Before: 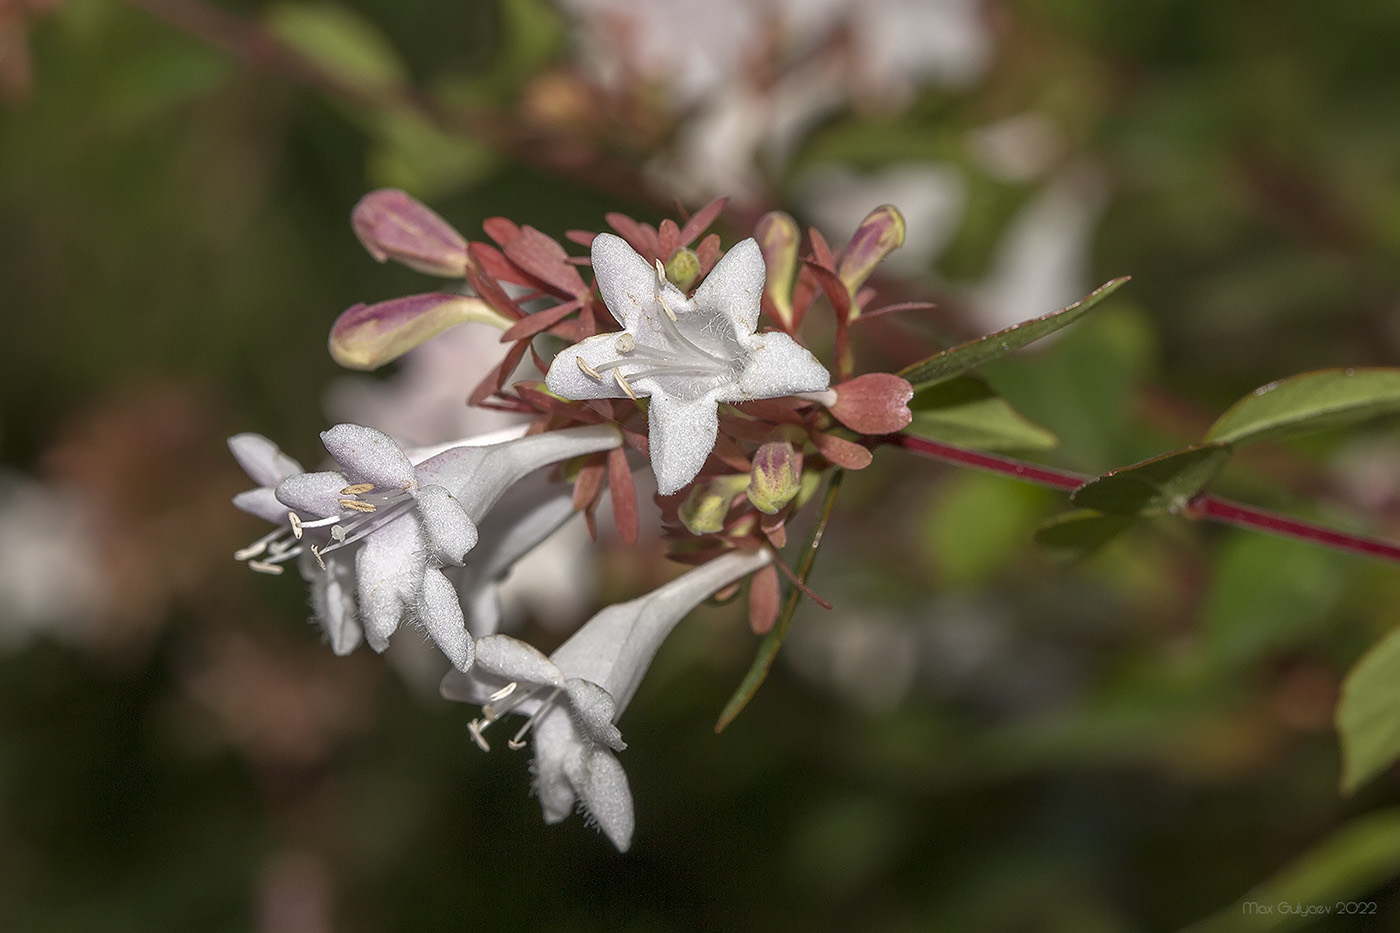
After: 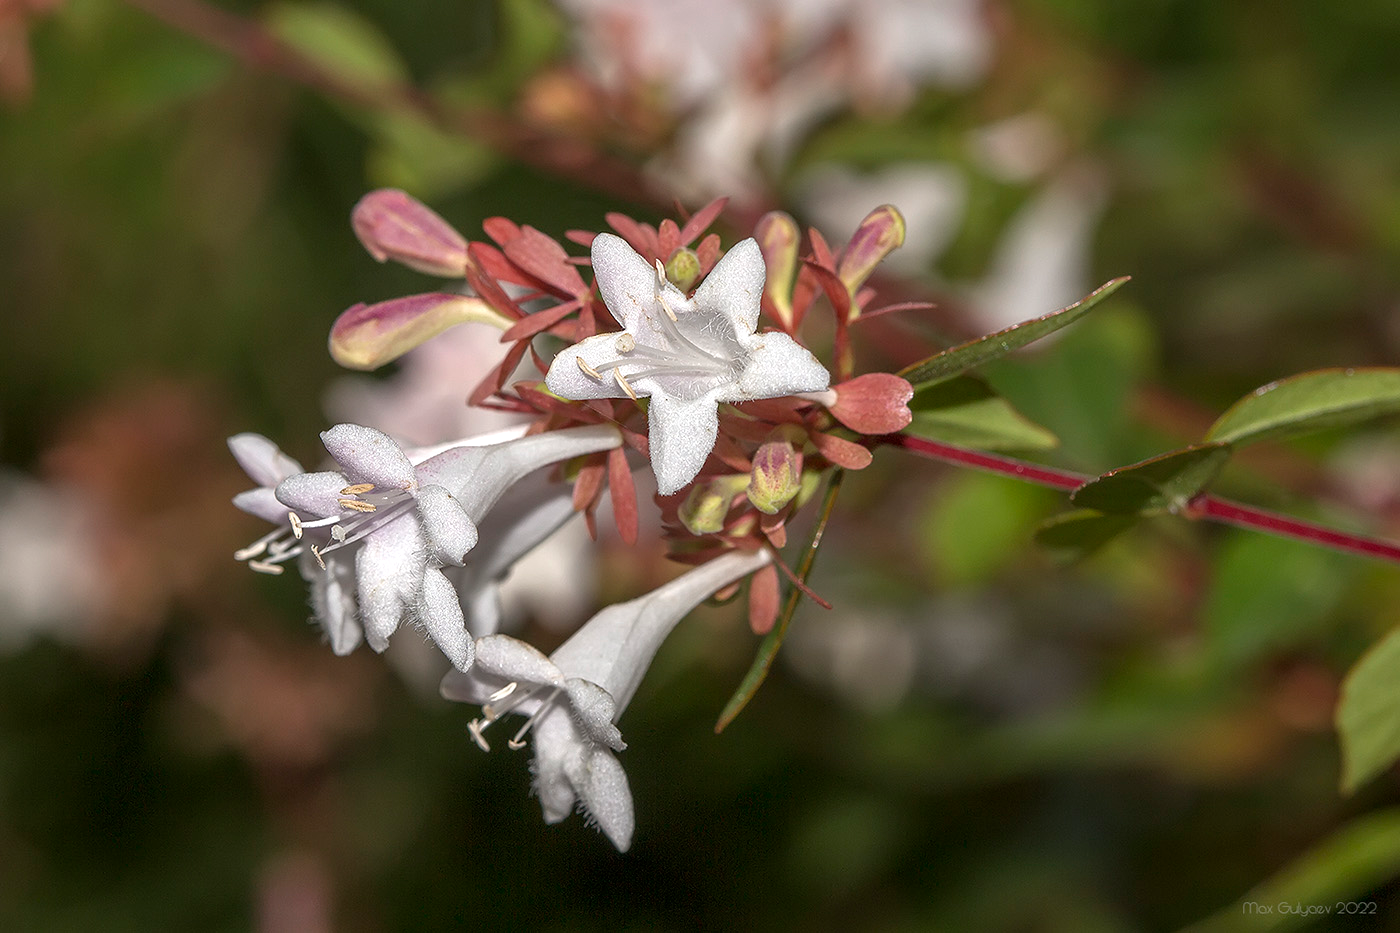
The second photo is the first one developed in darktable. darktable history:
exposure: exposure 0.244 EV, compensate highlight preservation false
